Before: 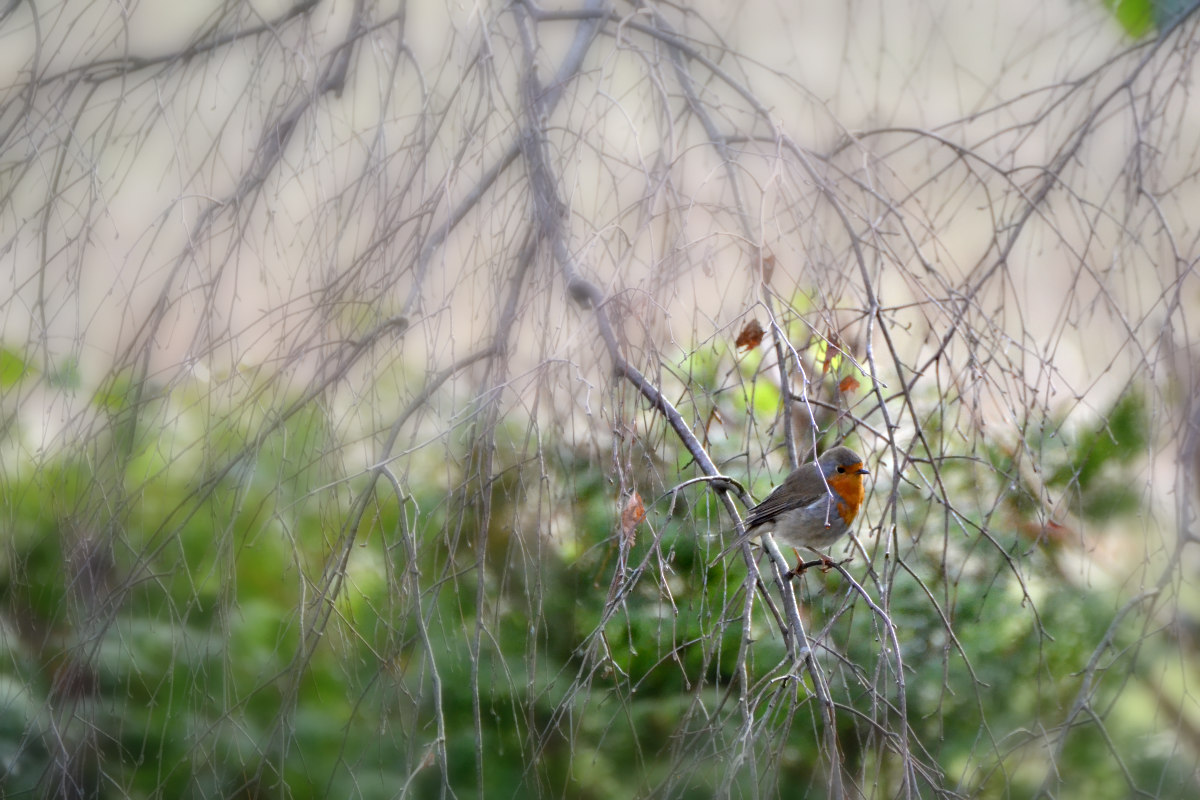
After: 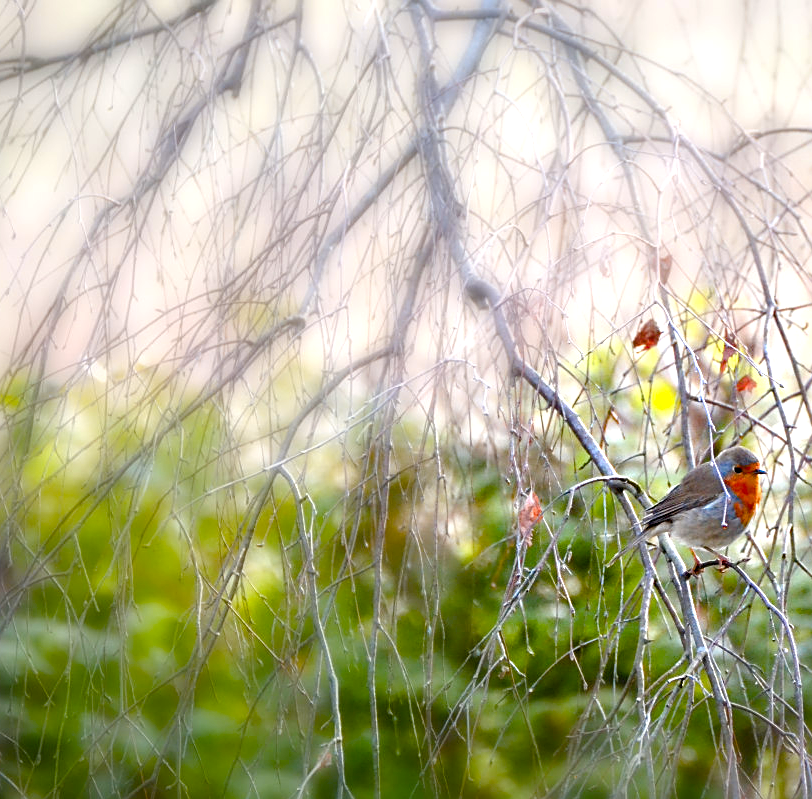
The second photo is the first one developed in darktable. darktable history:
exposure: black level correction 0, exposure 0.704 EV, compensate highlight preservation false
crop and rotate: left 8.66%, right 23.643%
sharpen: on, module defaults
color balance rgb: linear chroma grading › global chroma 15.212%, perceptual saturation grading › global saturation 20%, perceptual saturation grading › highlights -25.259%, perceptual saturation grading › shadows 49.547%, hue shift -9.92°
